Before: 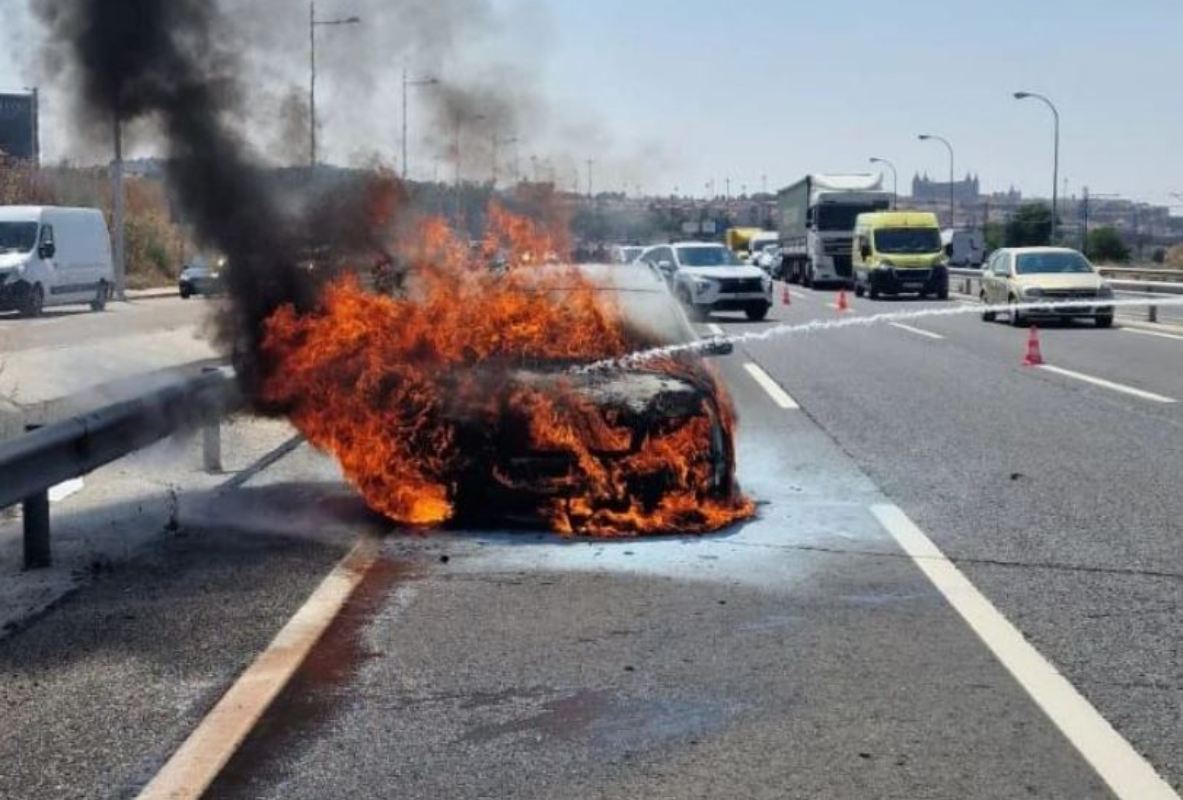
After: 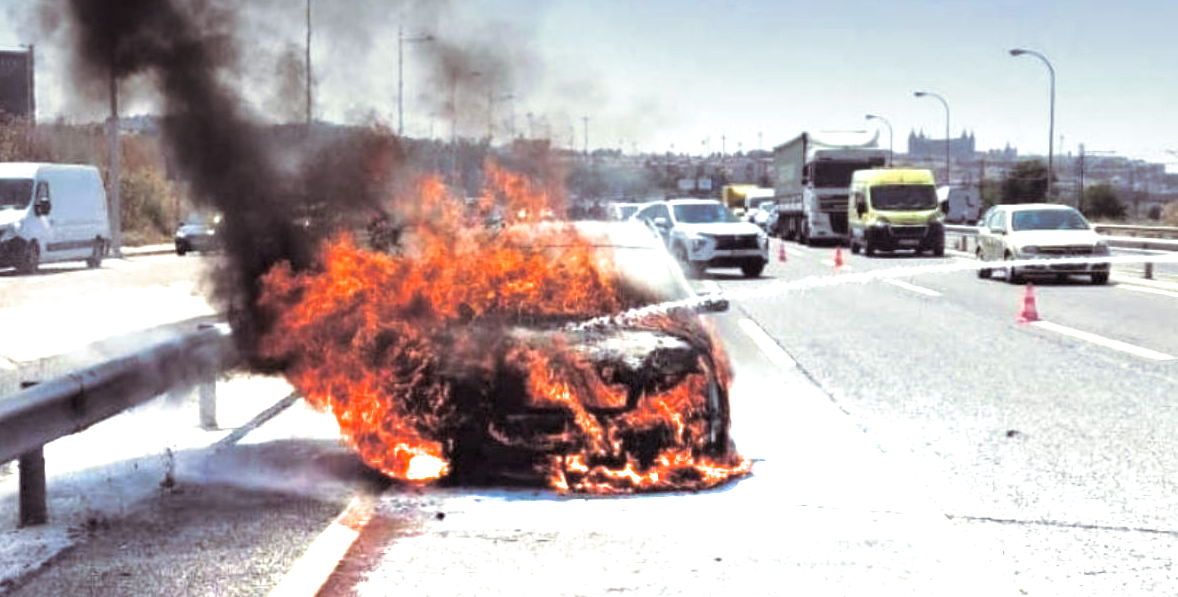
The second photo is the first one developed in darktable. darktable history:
graduated density: density -3.9 EV
crop: left 0.387%, top 5.469%, bottom 19.809%
split-toning: shadows › saturation 0.2
